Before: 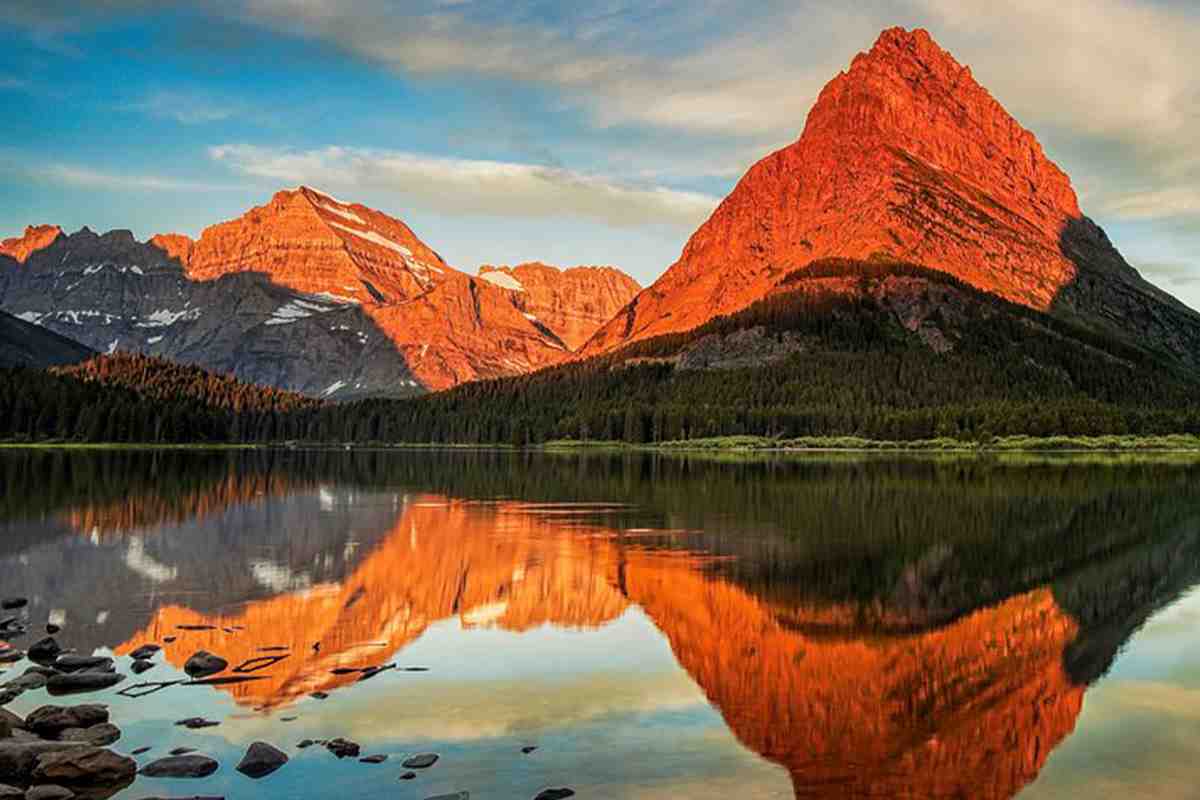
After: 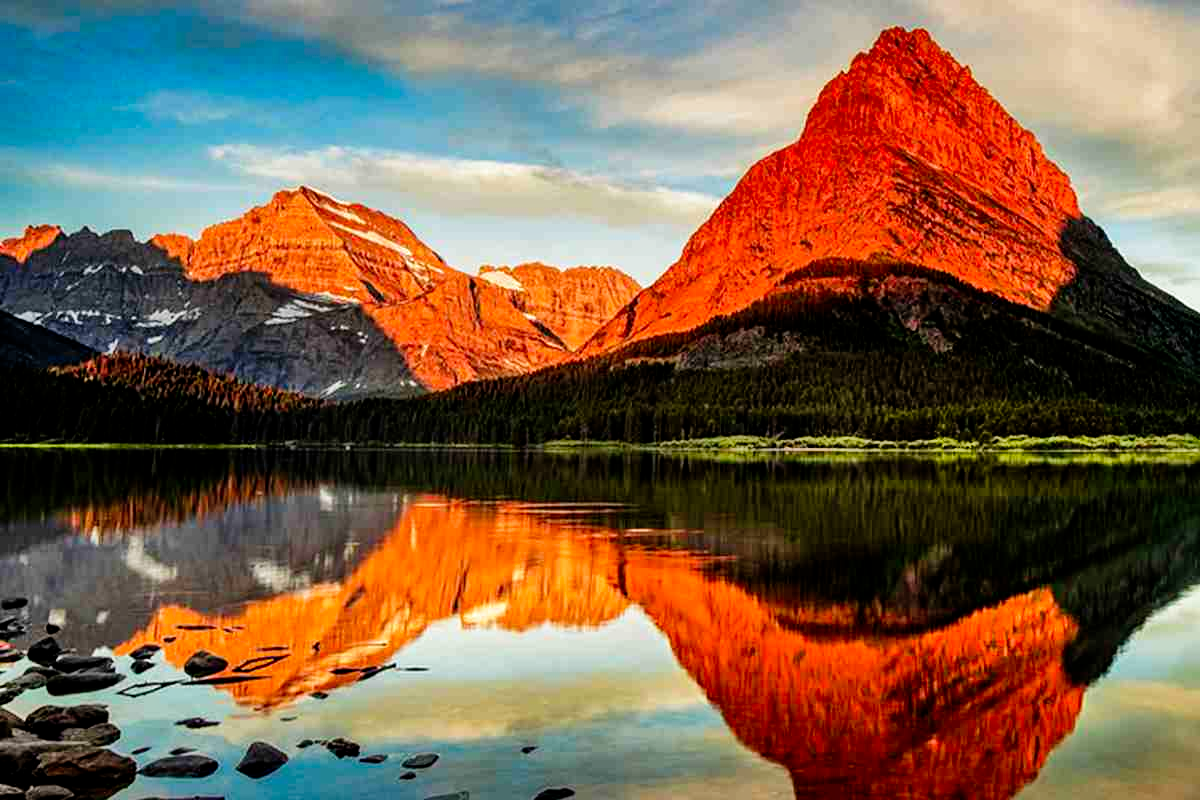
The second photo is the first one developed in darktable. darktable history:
filmic rgb: black relative exposure -8.72 EV, white relative exposure 2.71 EV, target black luminance 0%, hardness 6.27, latitude 76.77%, contrast 1.327, shadows ↔ highlights balance -0.287%, add noise in highlights 0.001, preserve chrominance no, color science v3 (2019), use custom middle-gray values true, contrast in highlights soft
shadows and highlights: soften with gaussian
